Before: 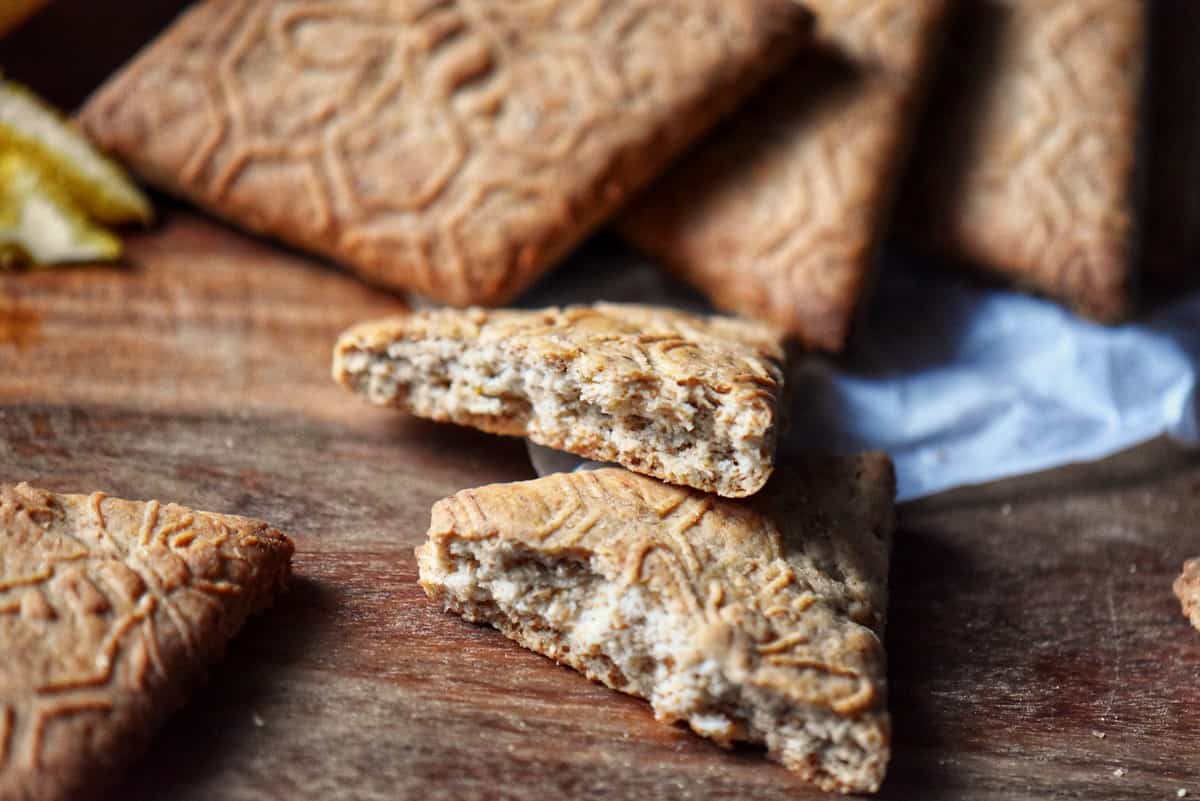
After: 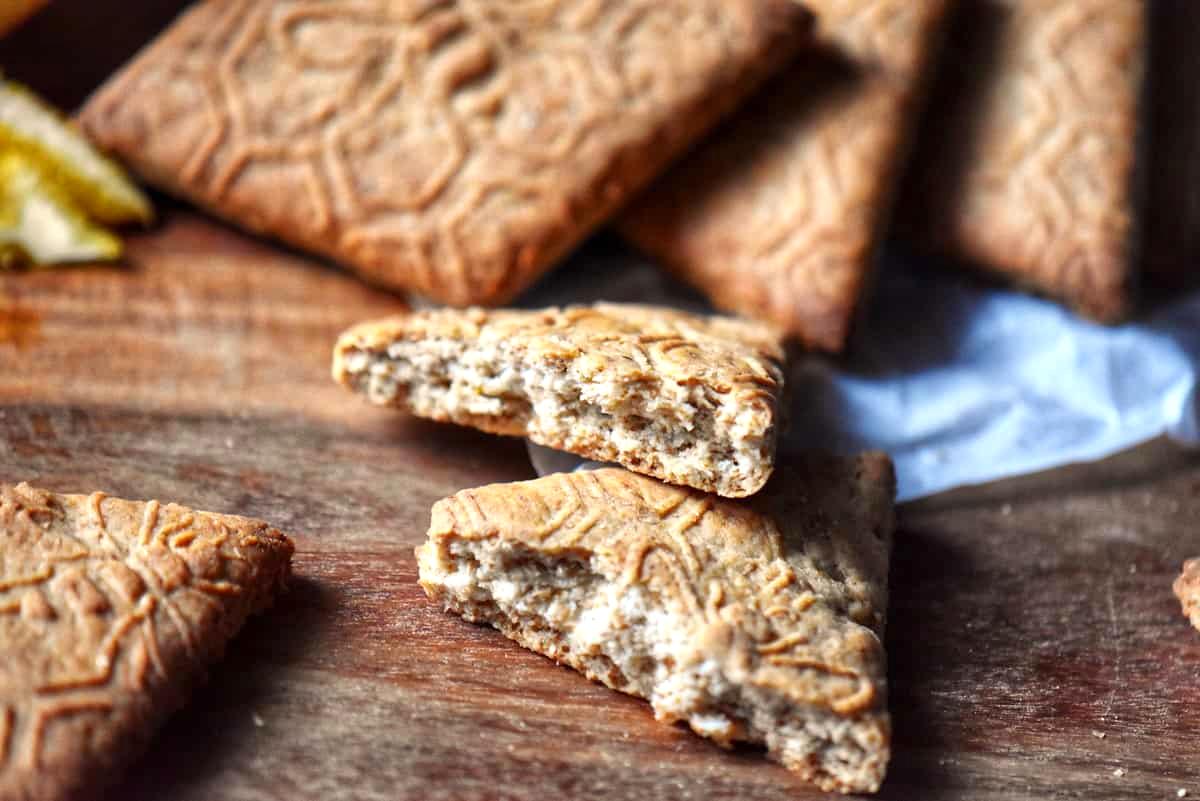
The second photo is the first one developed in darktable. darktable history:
shadows and highlights: soften with gaussian
color correction: highlights b* 0.011, saturation 1.07
exposure: exposure 0.378 EV, compensate highlight preservation false
